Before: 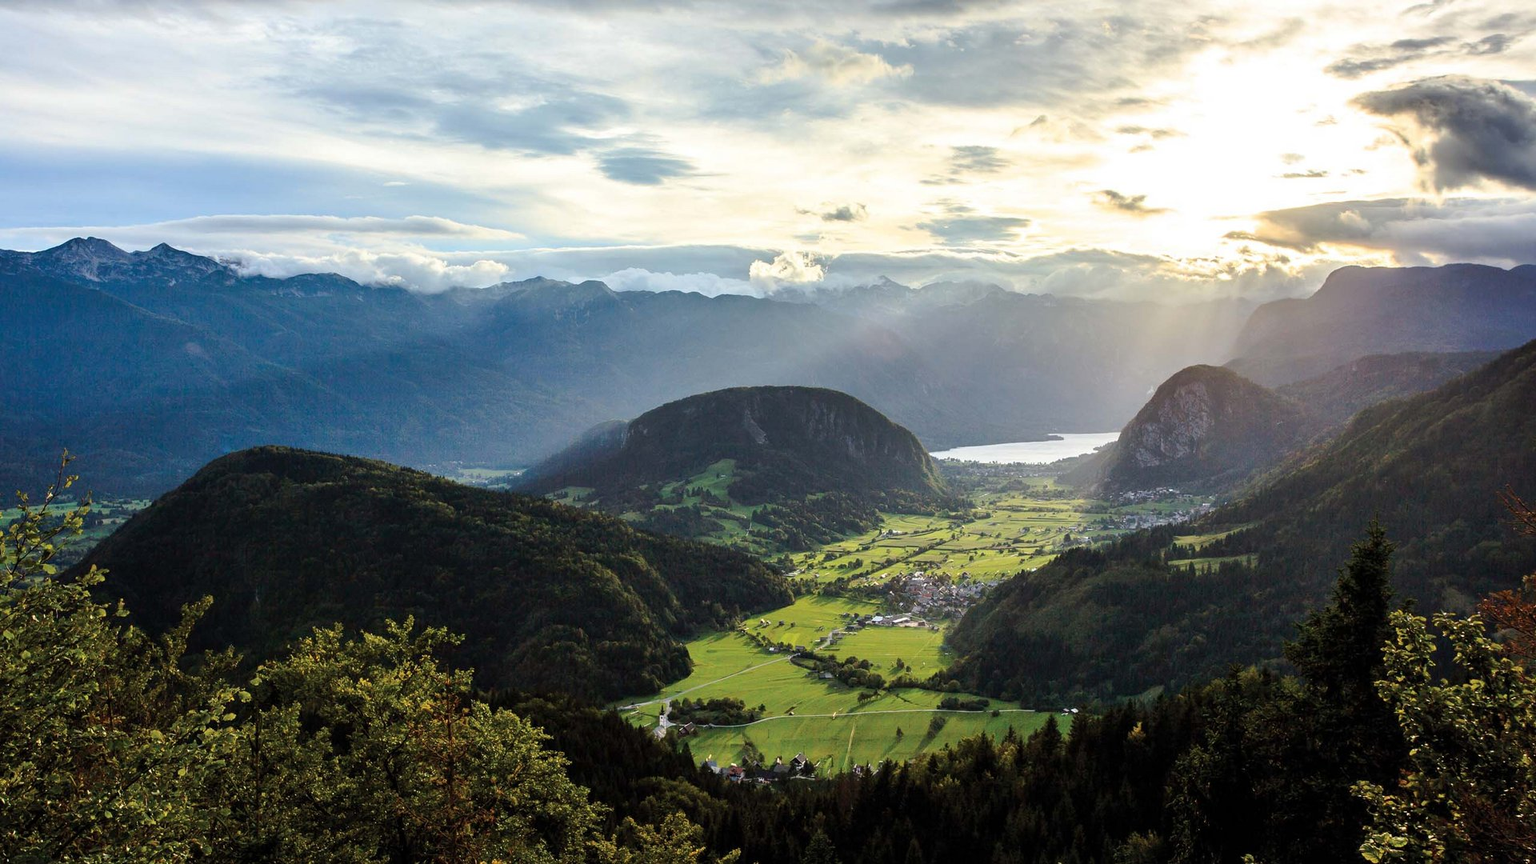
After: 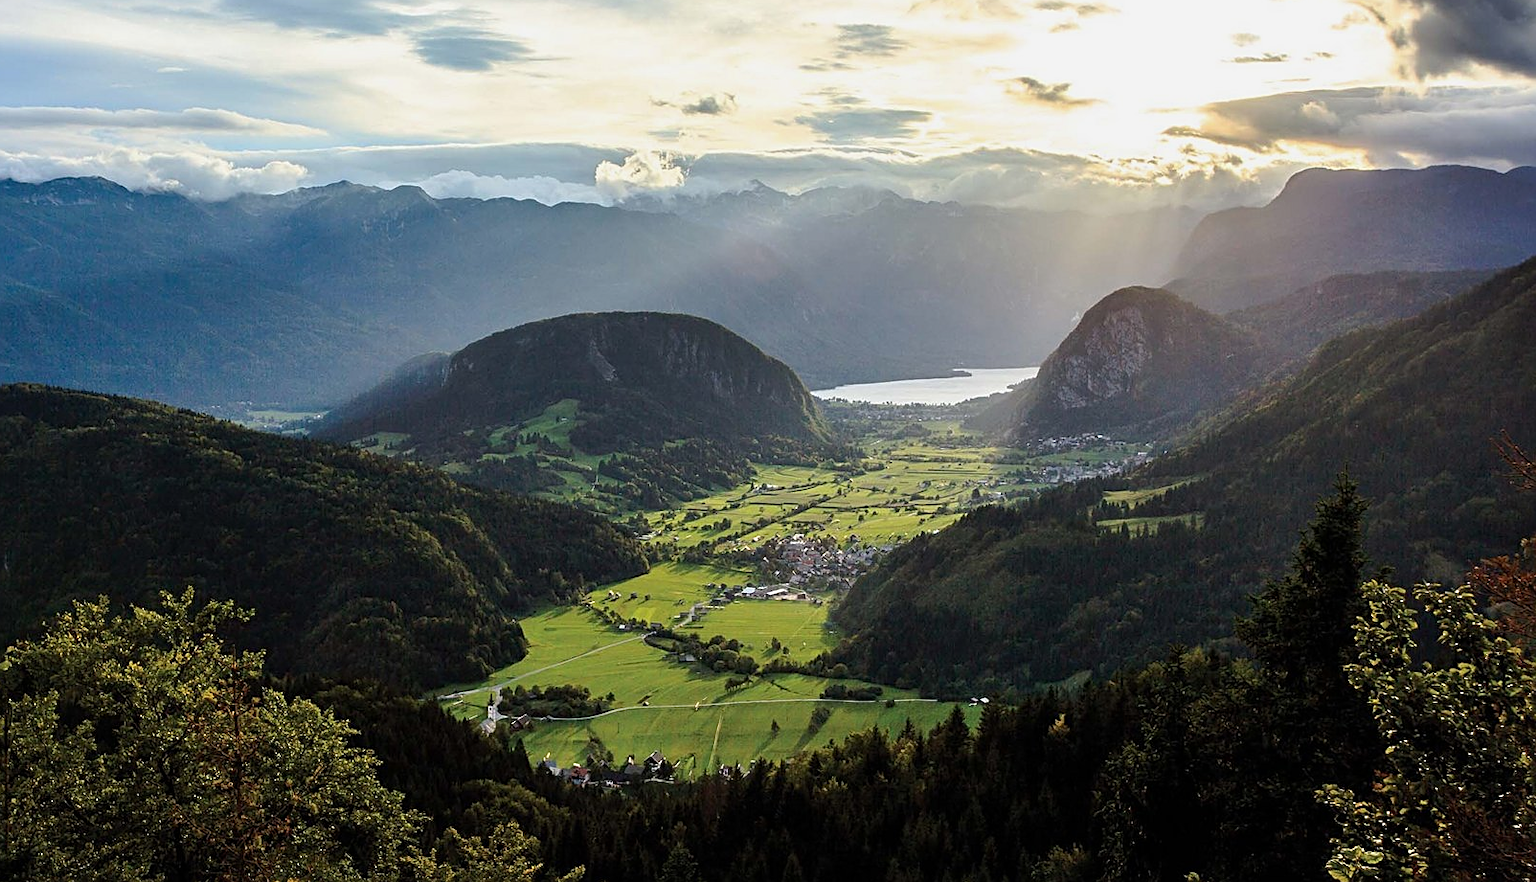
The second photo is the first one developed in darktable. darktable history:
crop: left 16.416%, top 14.541%
sharpen: on, module defaults
exposure: exposure -0.158 EV, compensate highlight preservation false
